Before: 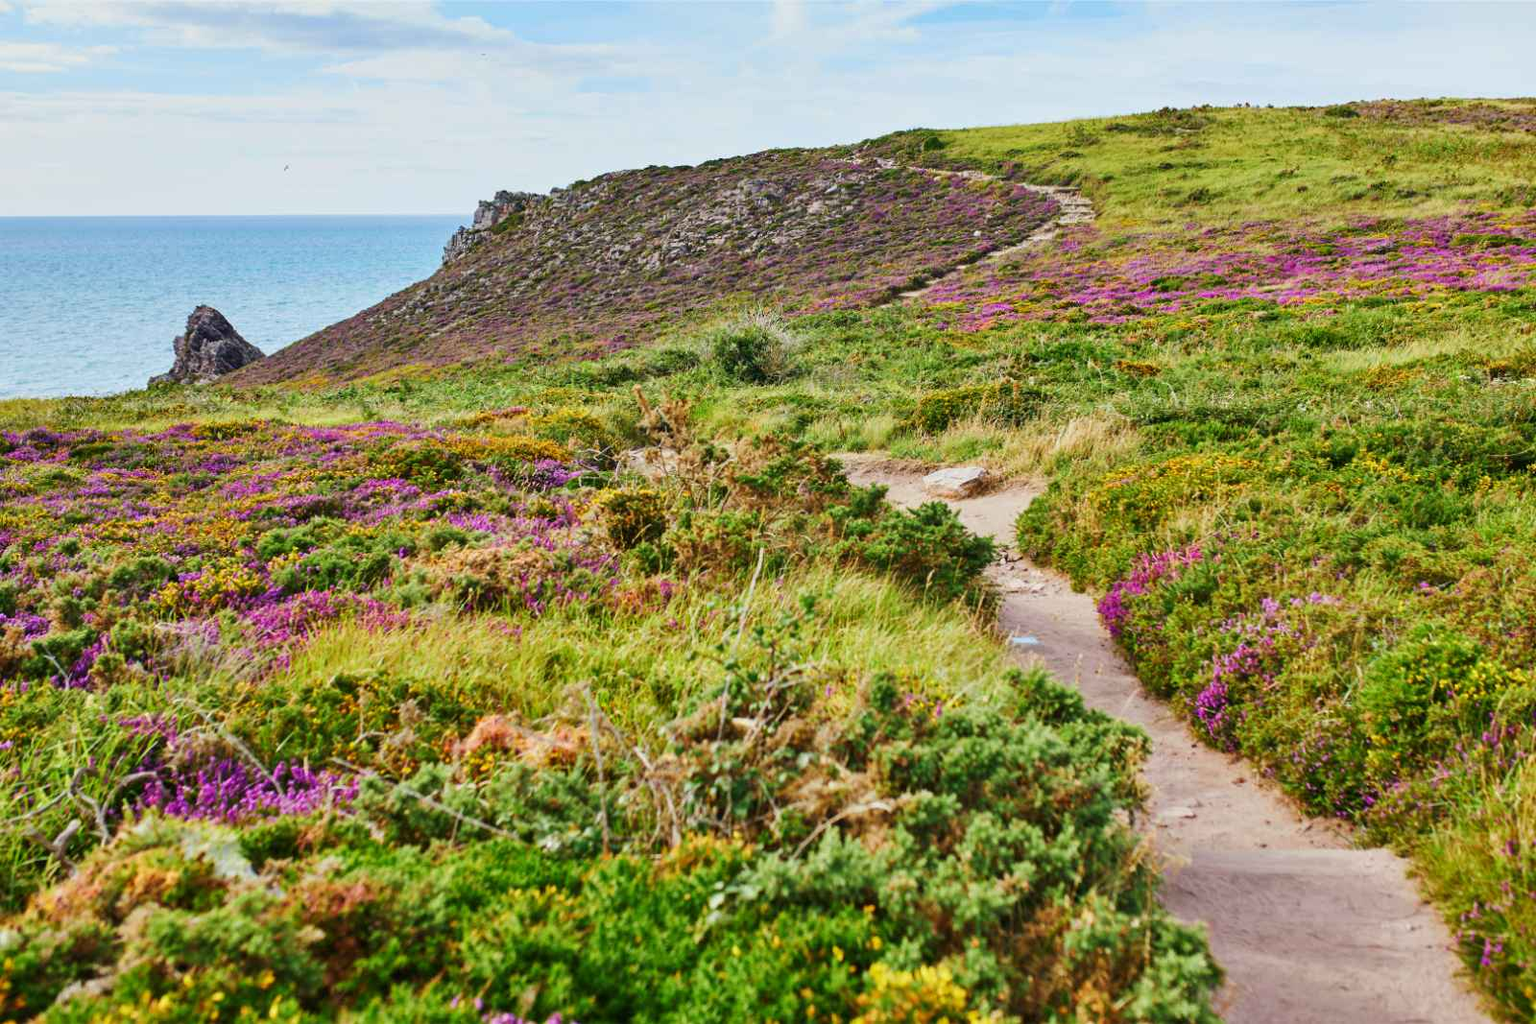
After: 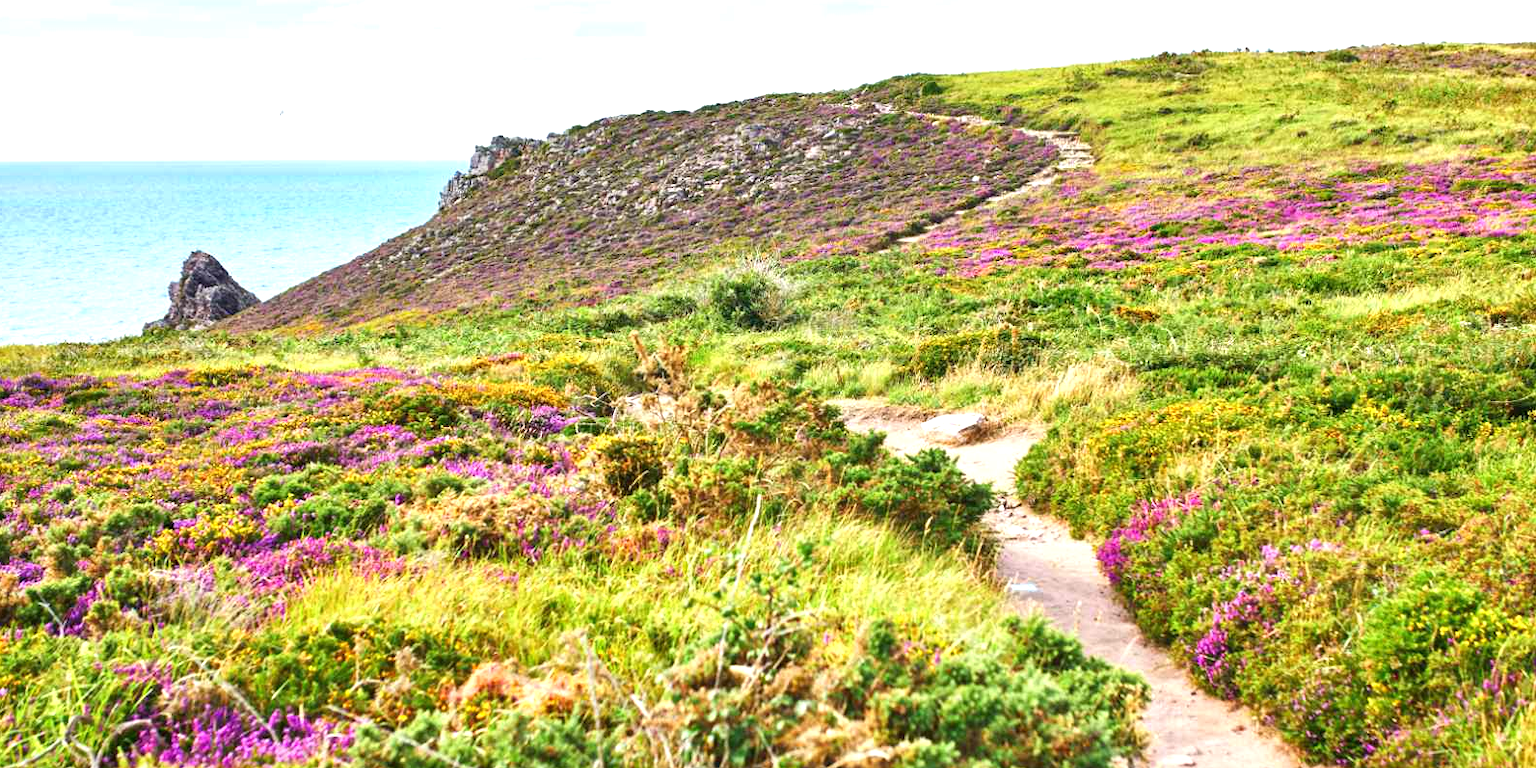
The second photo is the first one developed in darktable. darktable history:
exposure: black level correction 0, exposure 0.9 EV, compensate exposure bias true, compensate highlight preservation false
crop: left 0.387%, top 5.469%, bottom 19.809%
